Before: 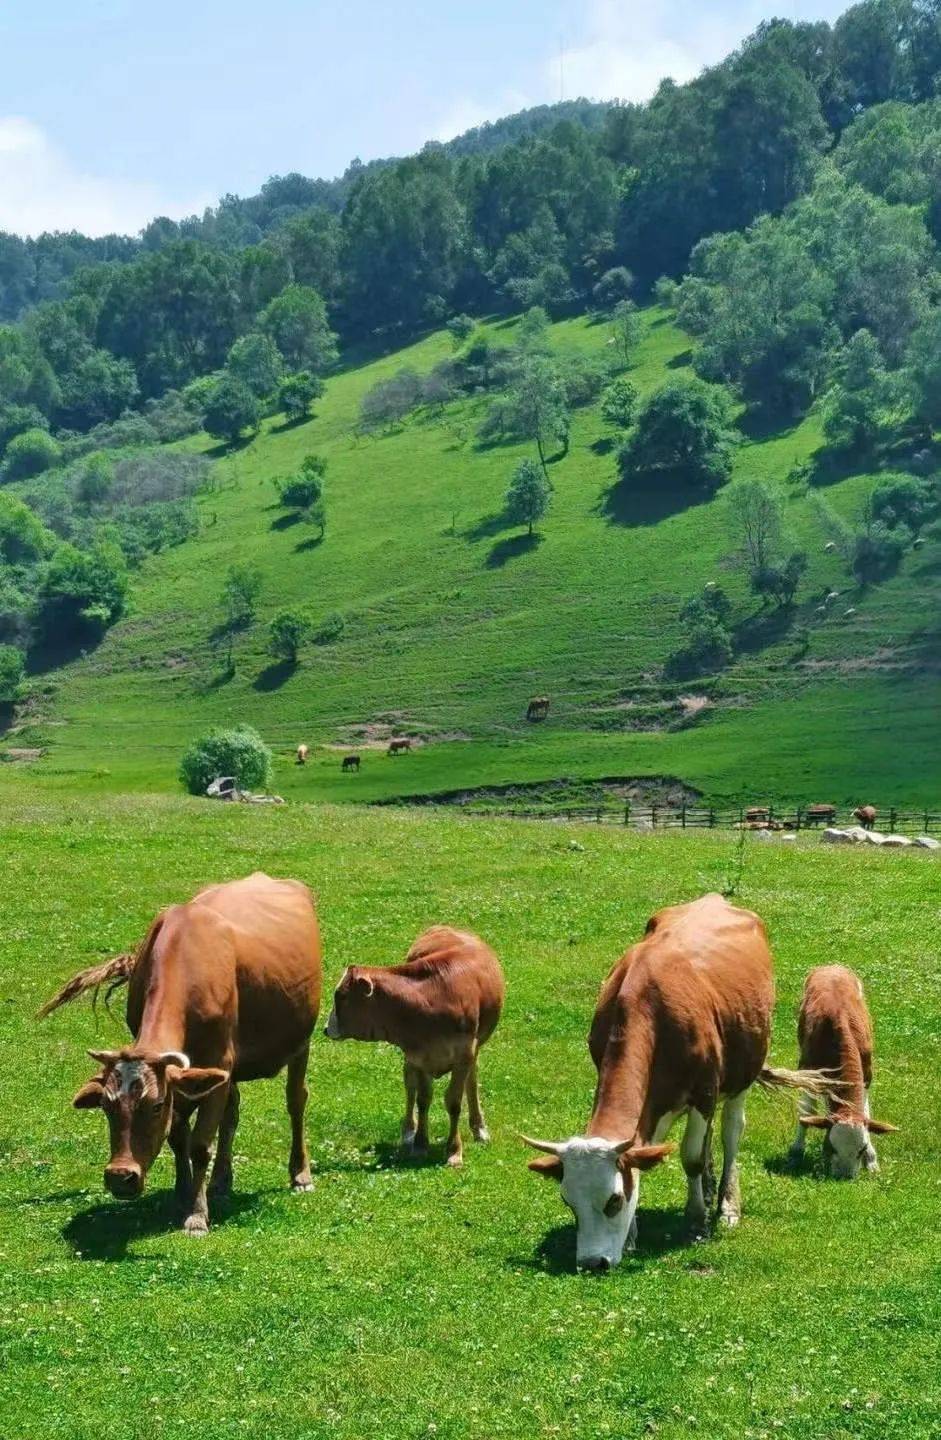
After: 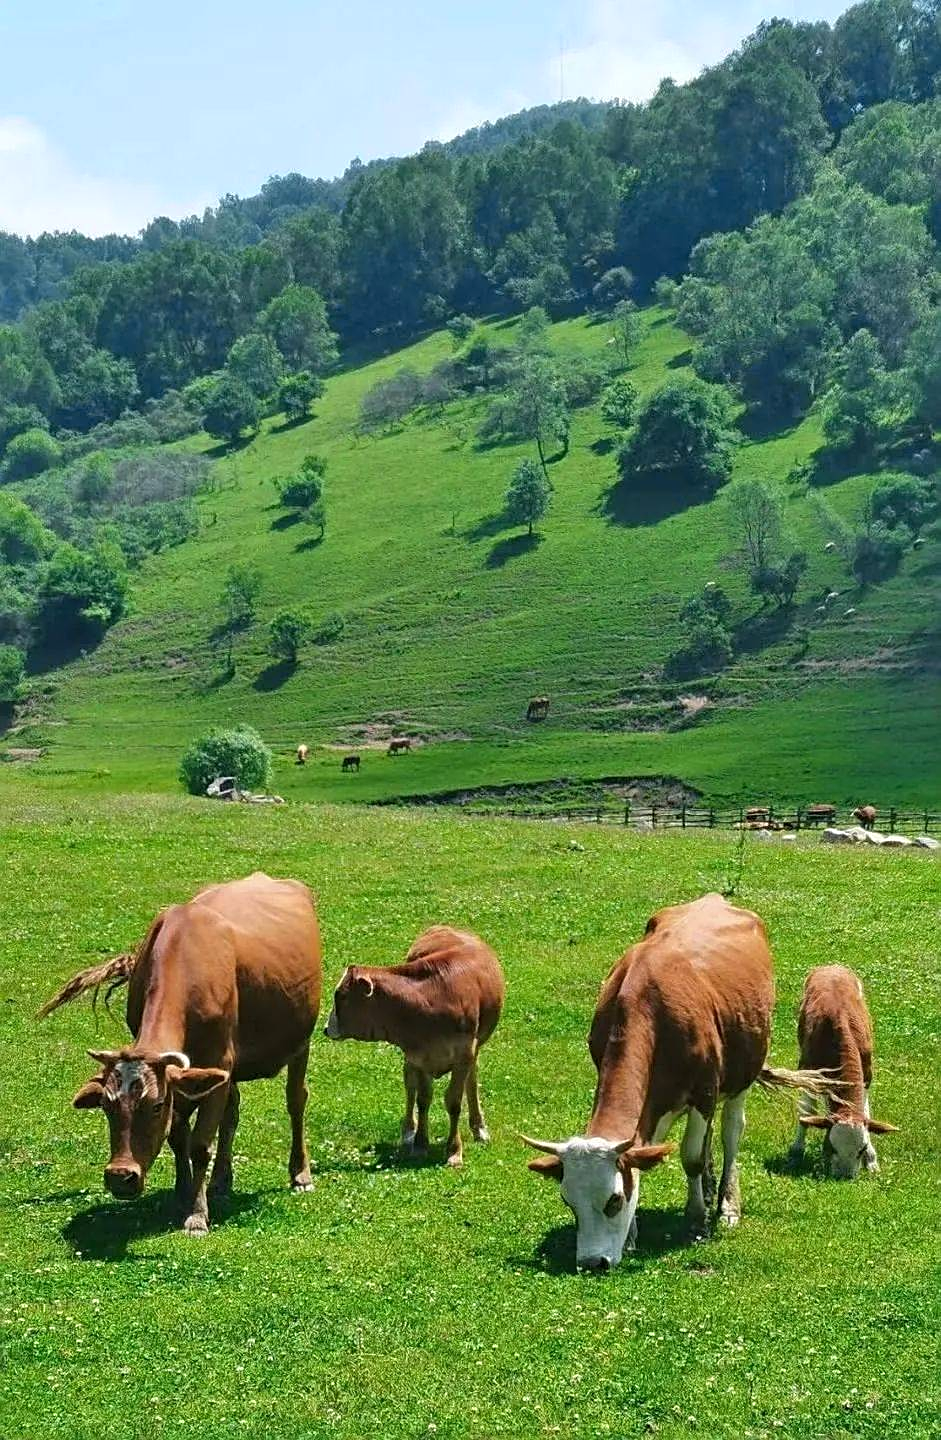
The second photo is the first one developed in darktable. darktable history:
color zones: curves: ch0 [(0.068, 0.464) (0.25, 0.5) (0.48, 0.508) (0.75, 0.536) (0.886, 0.476) (0.967, 0.456)]; ch1 [(0.066, 0.456) (0.25, 0.5) (0.616, 0.508) (0.746, 0.56) (0.934, 0.444)]
sharpen: on, module defaults
